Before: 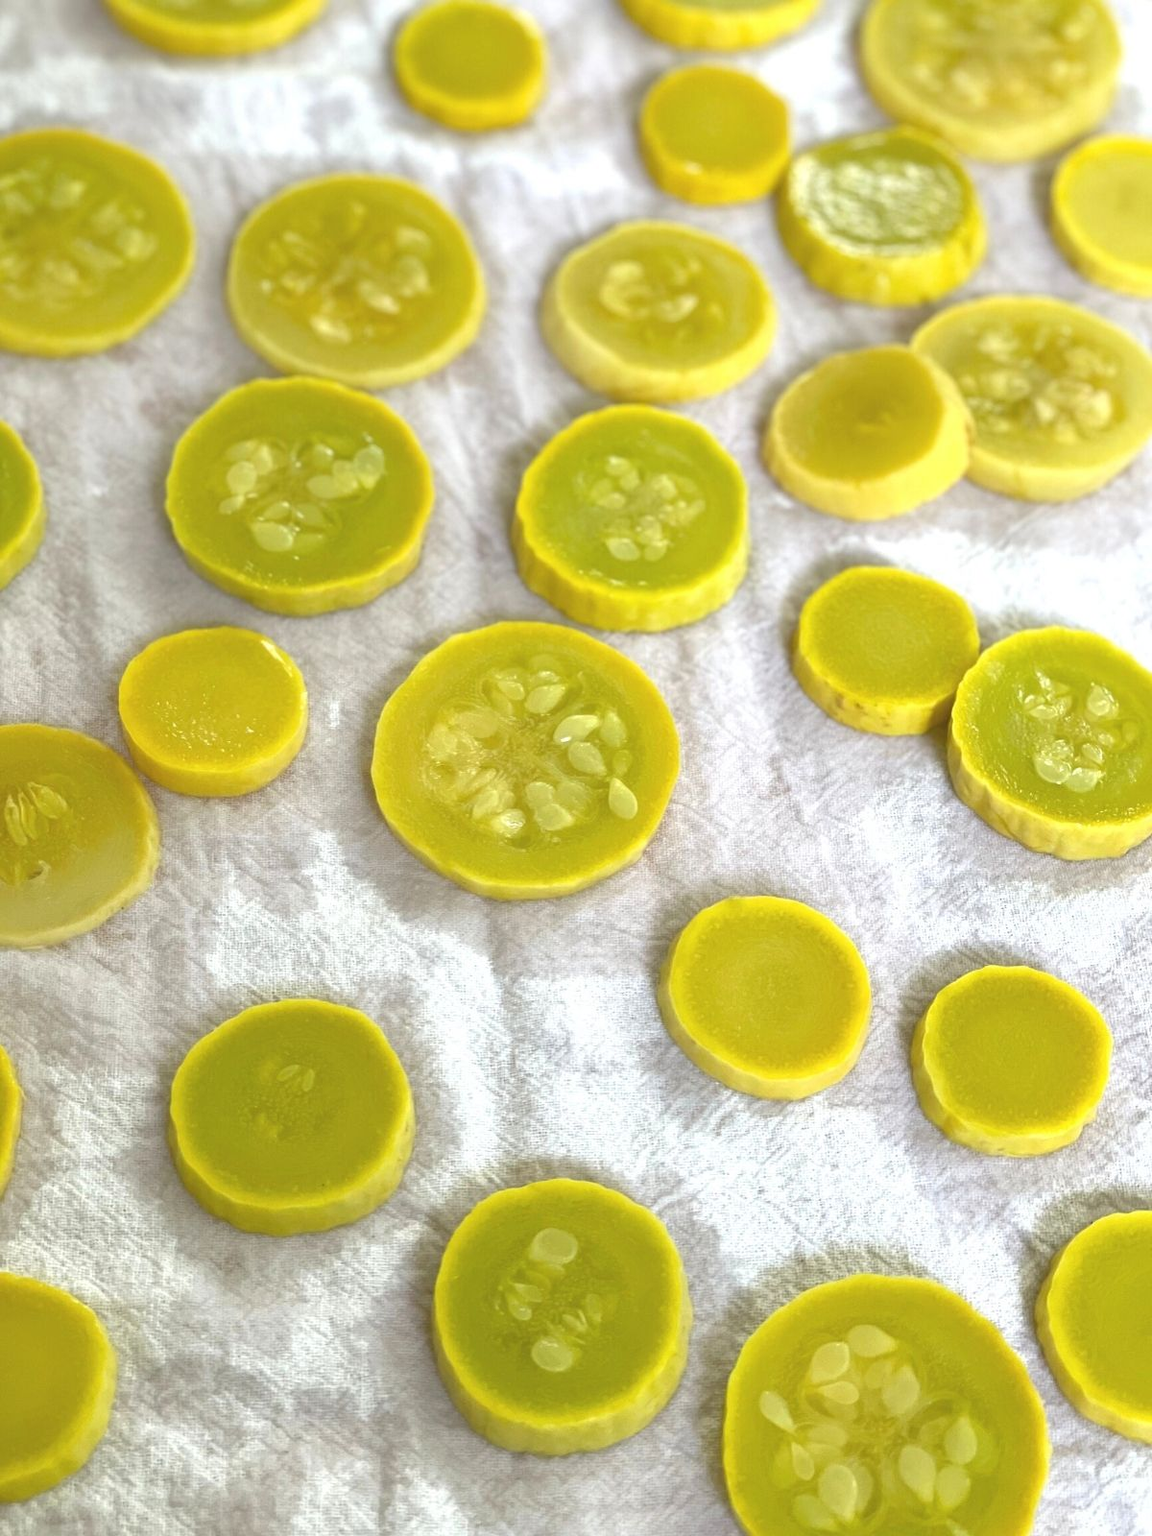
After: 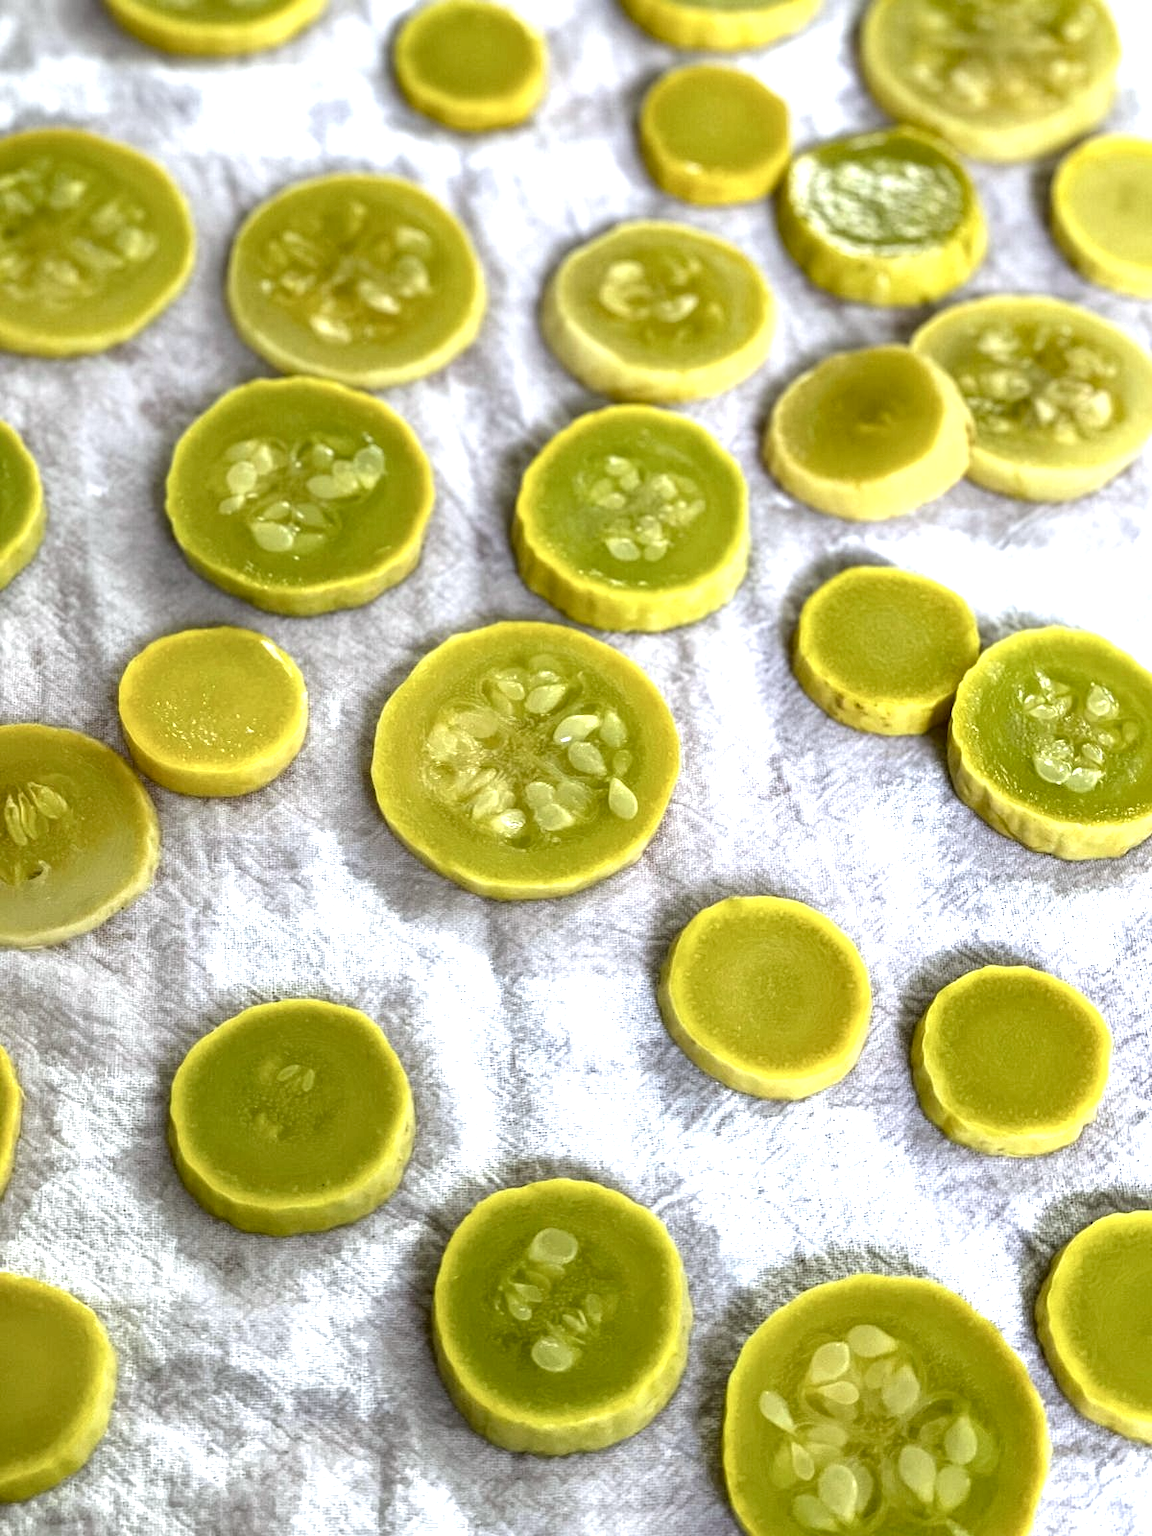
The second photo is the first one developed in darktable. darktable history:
local contrast: detail 203%
color calibration: illuminant as shot in camera, x 0.358, y 0.373, temperature 4628.91 K
